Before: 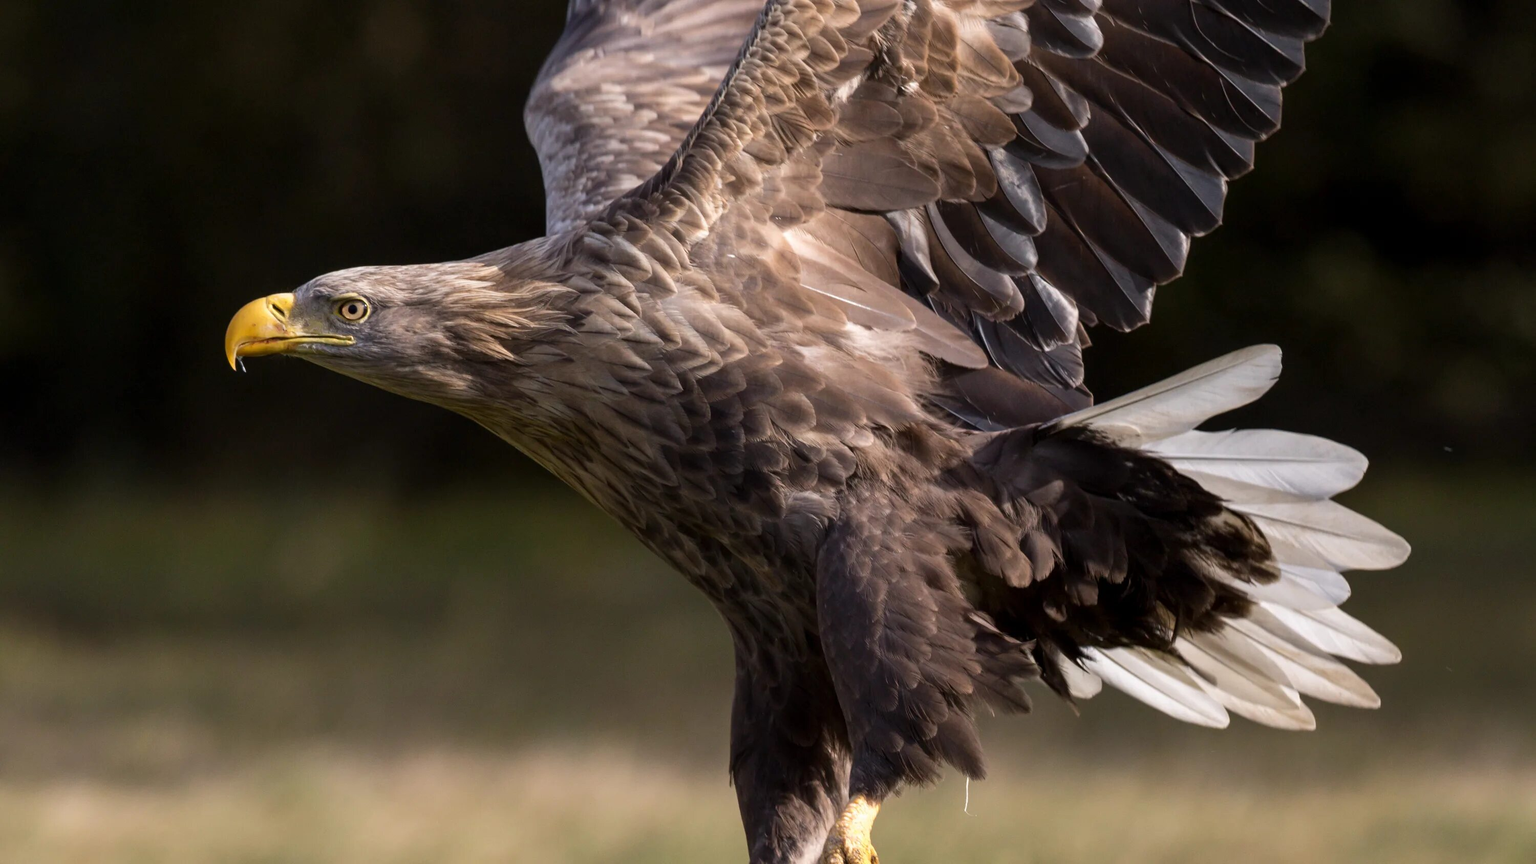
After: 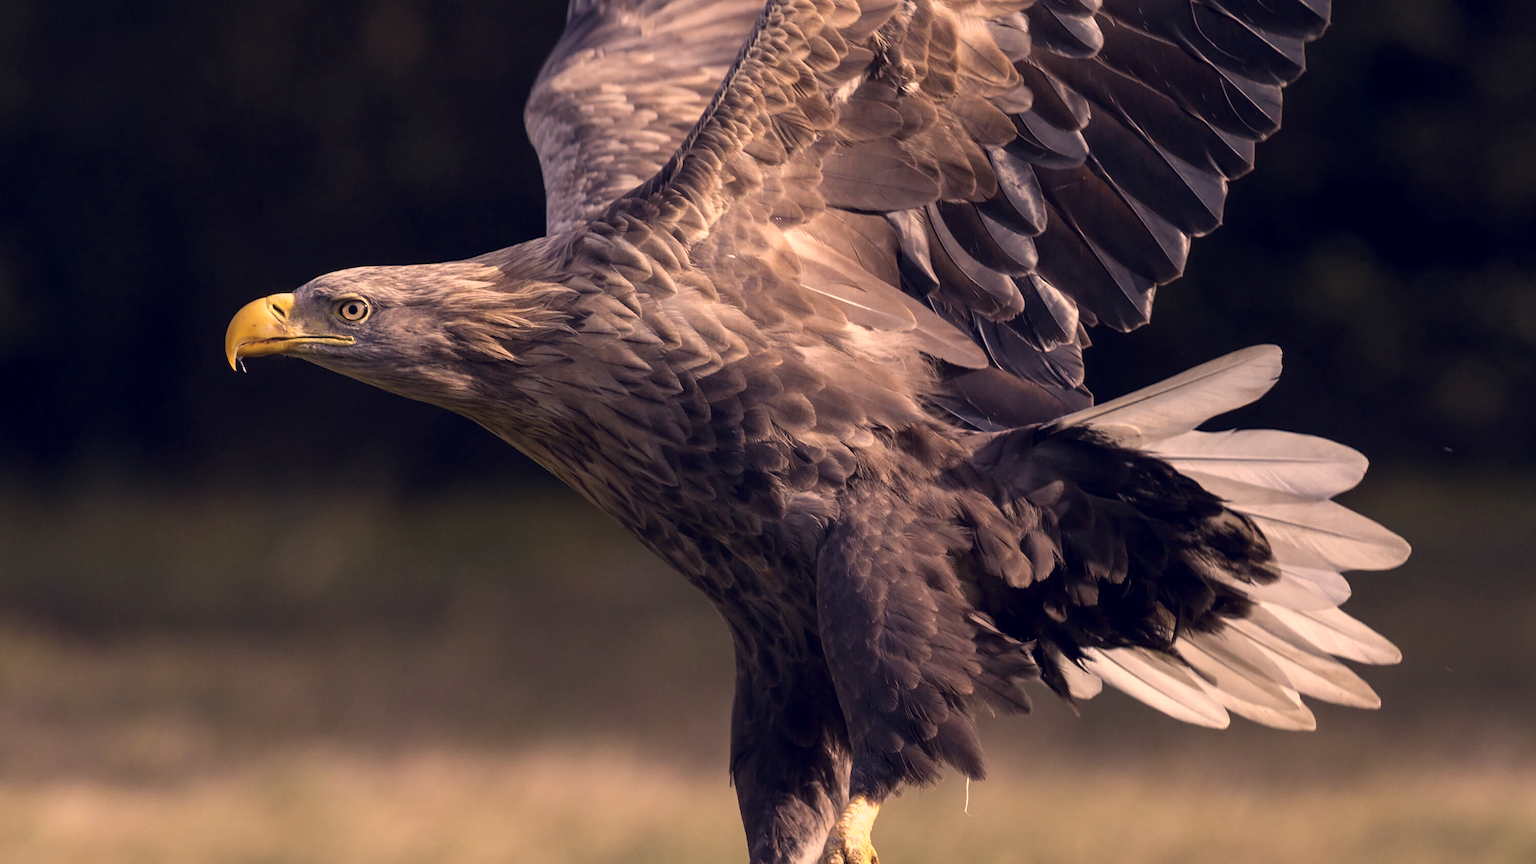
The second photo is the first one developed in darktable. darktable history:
sharpen: amount 0.204
color correction: highlights a* 20.02, highlights b* 27.56, shadows a* 3.29, shadows b* -16.93, saturation 0.758
